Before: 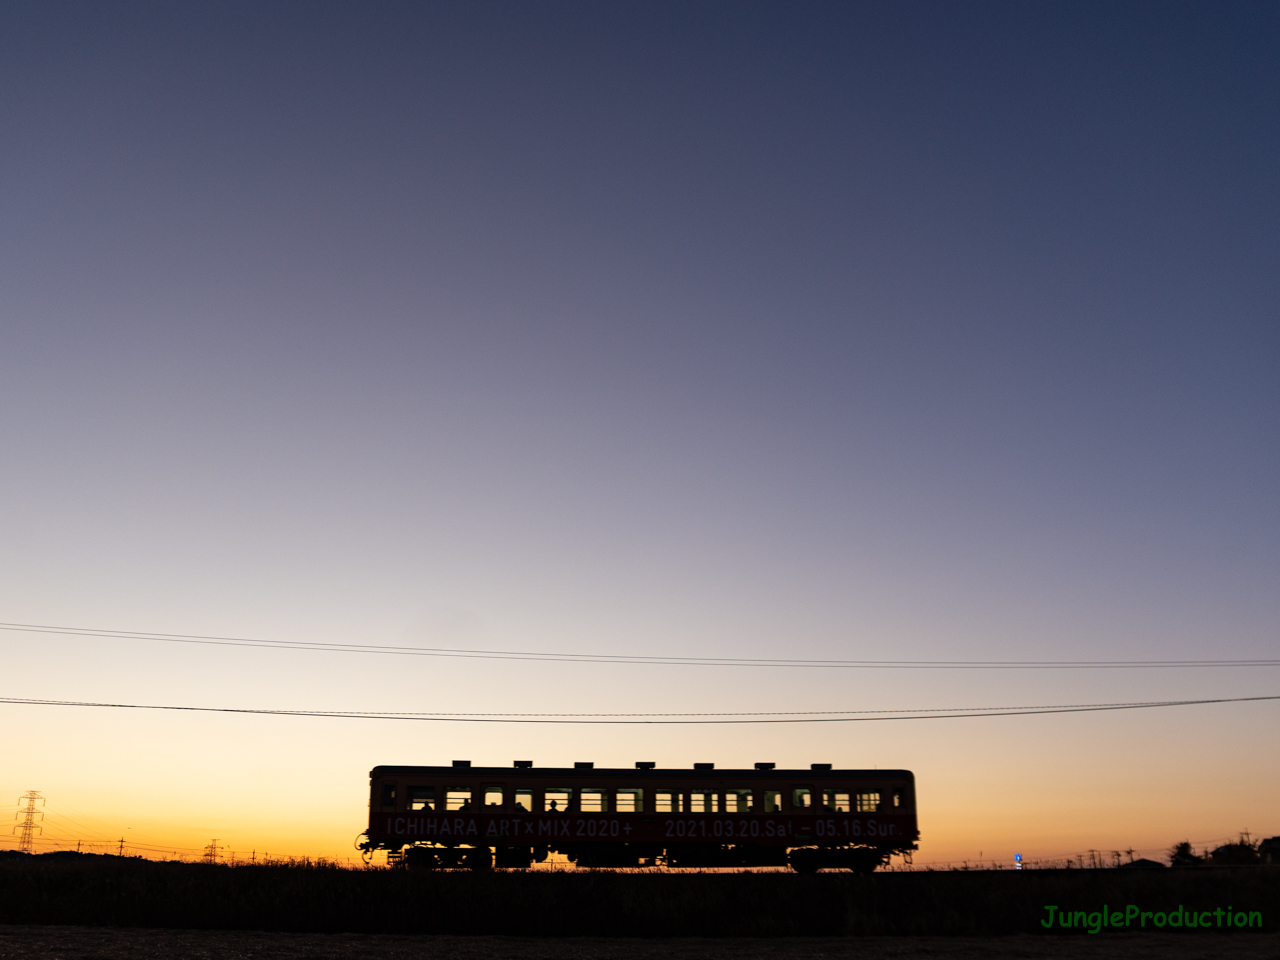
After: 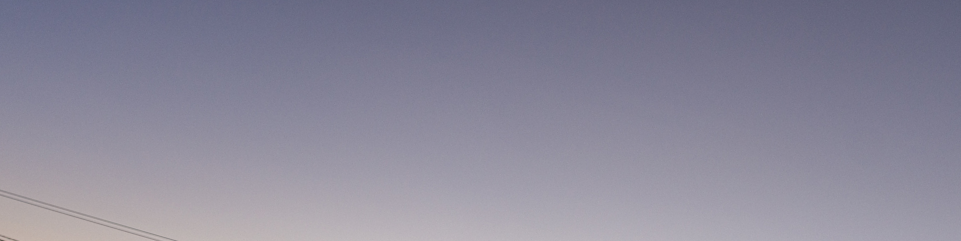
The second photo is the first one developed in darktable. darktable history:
crop and rotate: angle 16.12°, top 30.835%, bottom 35.653%
local contrast: on, module defaults
